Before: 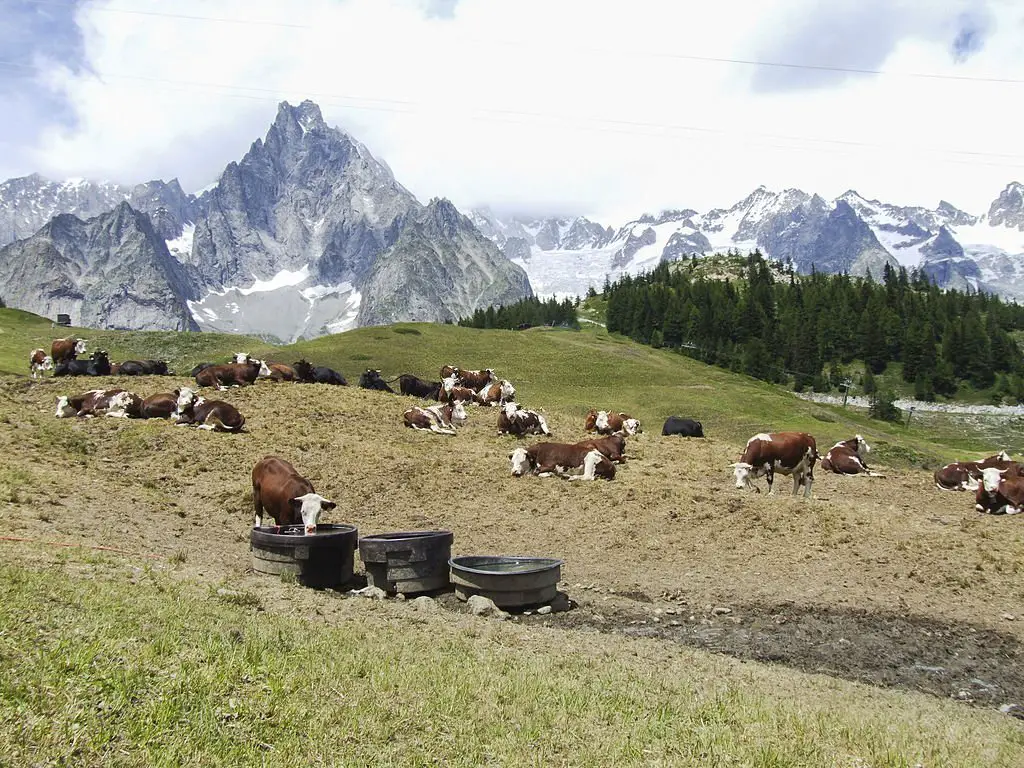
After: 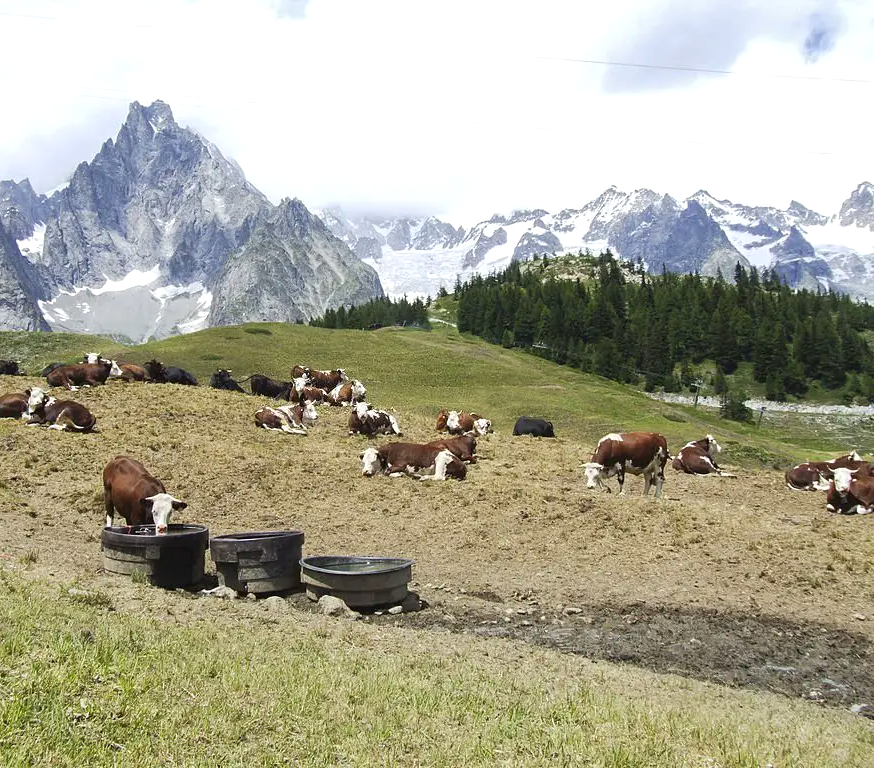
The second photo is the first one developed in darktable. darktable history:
crop and rotate: left 14.584%
exposure: exposure 0.161 EV, compensate highlight preservation false
